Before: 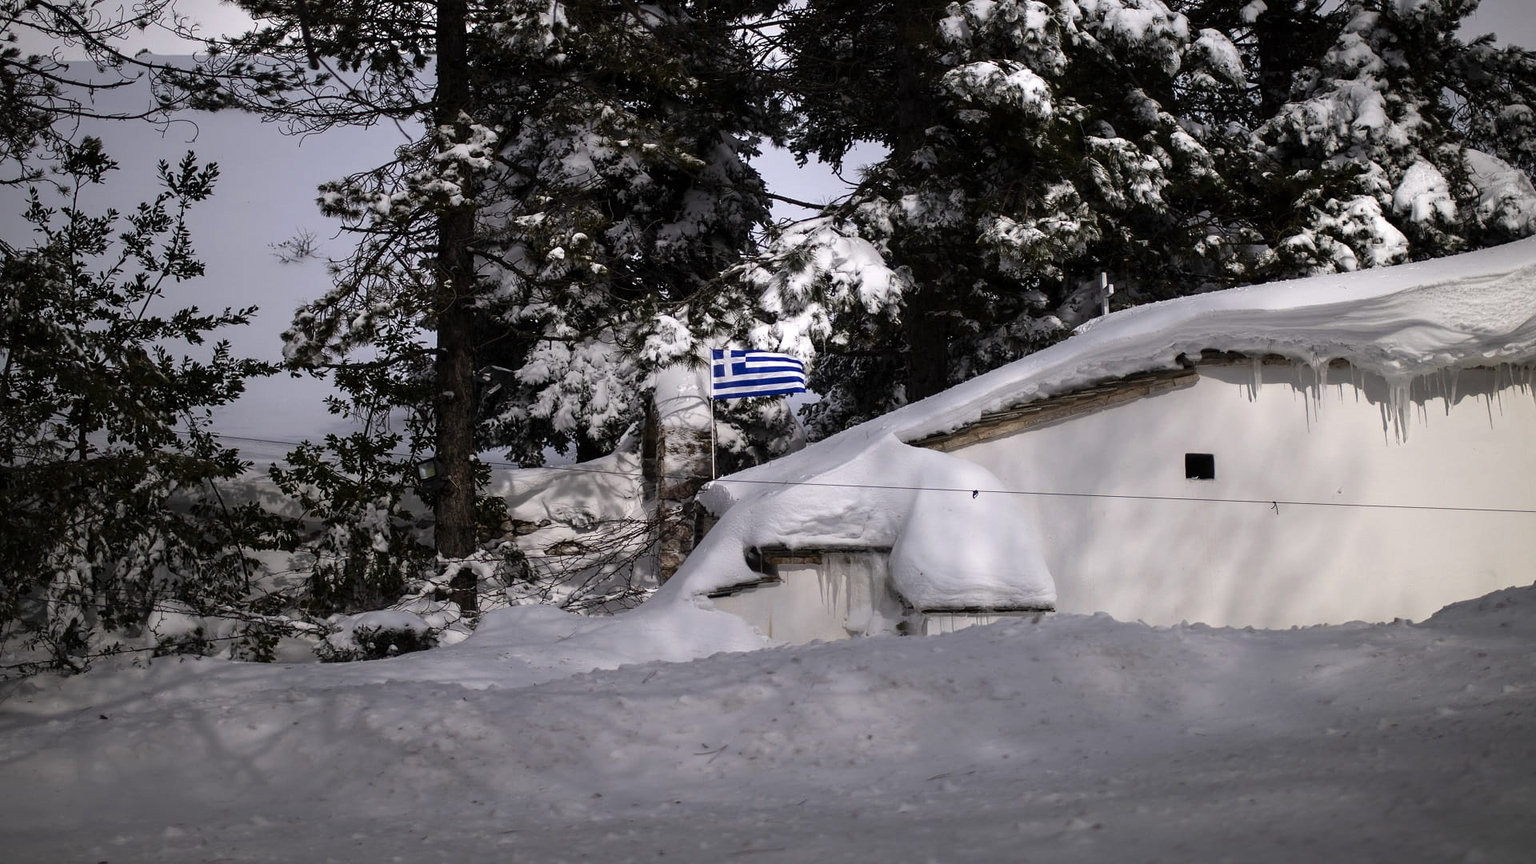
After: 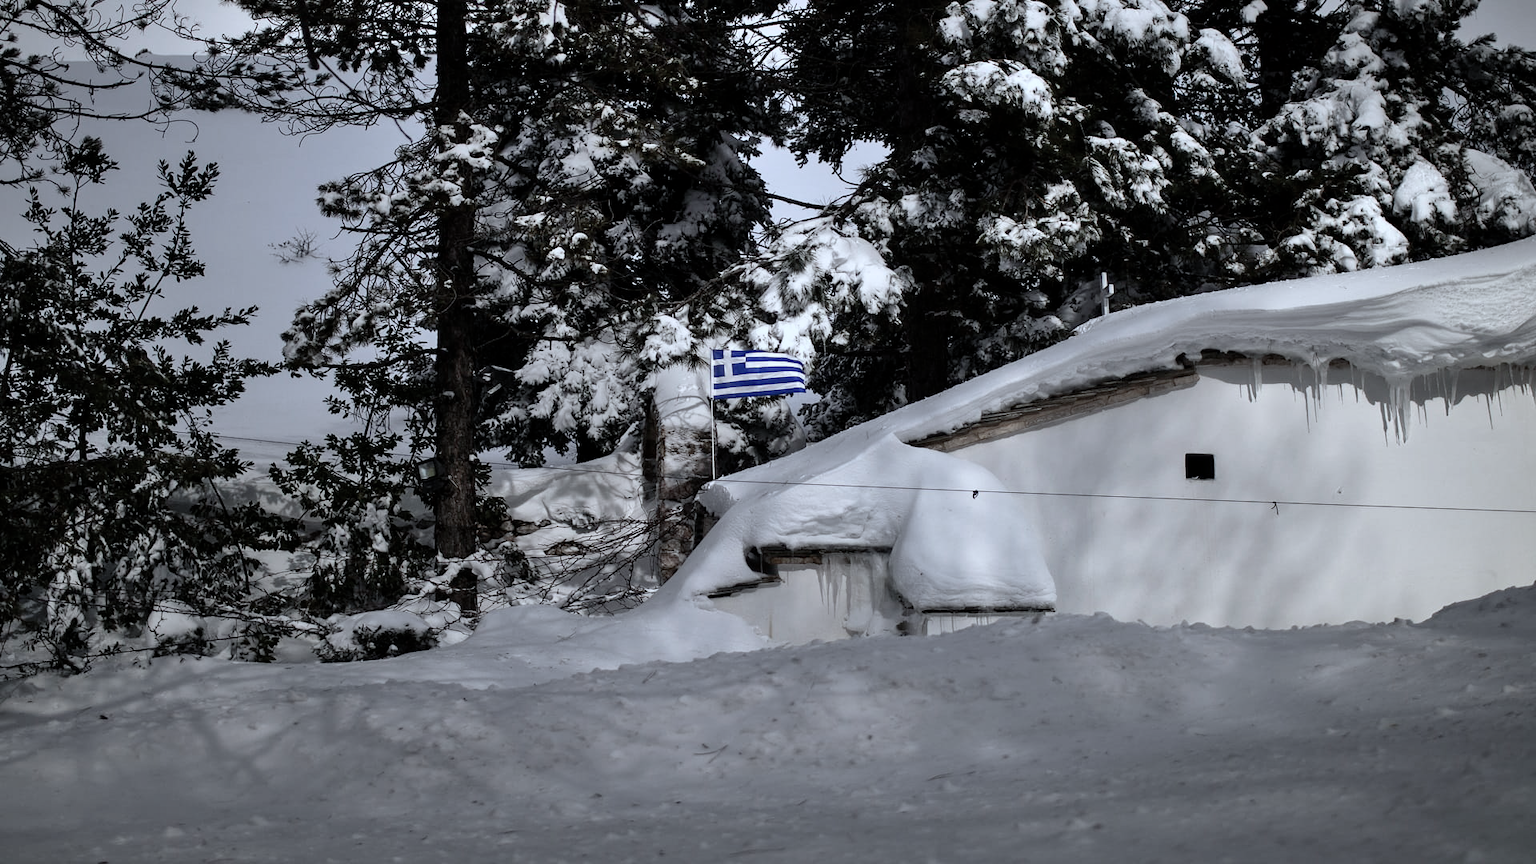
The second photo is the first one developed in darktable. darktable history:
shadows and highlights: white point adjustment 0.824, shadows color adjustment 98%, highlights color adjustment 58.81%, soften with gaussian
exposure: exposure -0.157 EV, compensate exposure bias true, compensate highlight preservation false
color calibration: illuminant F (fluorescent), F source F9 (Cool White Deluxe 4150 K) – high CRI, x 0.374, y 0.373, temperature 4161.29 K
color balance rgb: perceptual saturation grading › global saturation -29.025%, perceptual saturation grading › highlights -20.03%, perceptual saturation grading › mid-tones -23.652%, perceptual saturation grading › shadows -23.989%, global vibrance 14.611%
